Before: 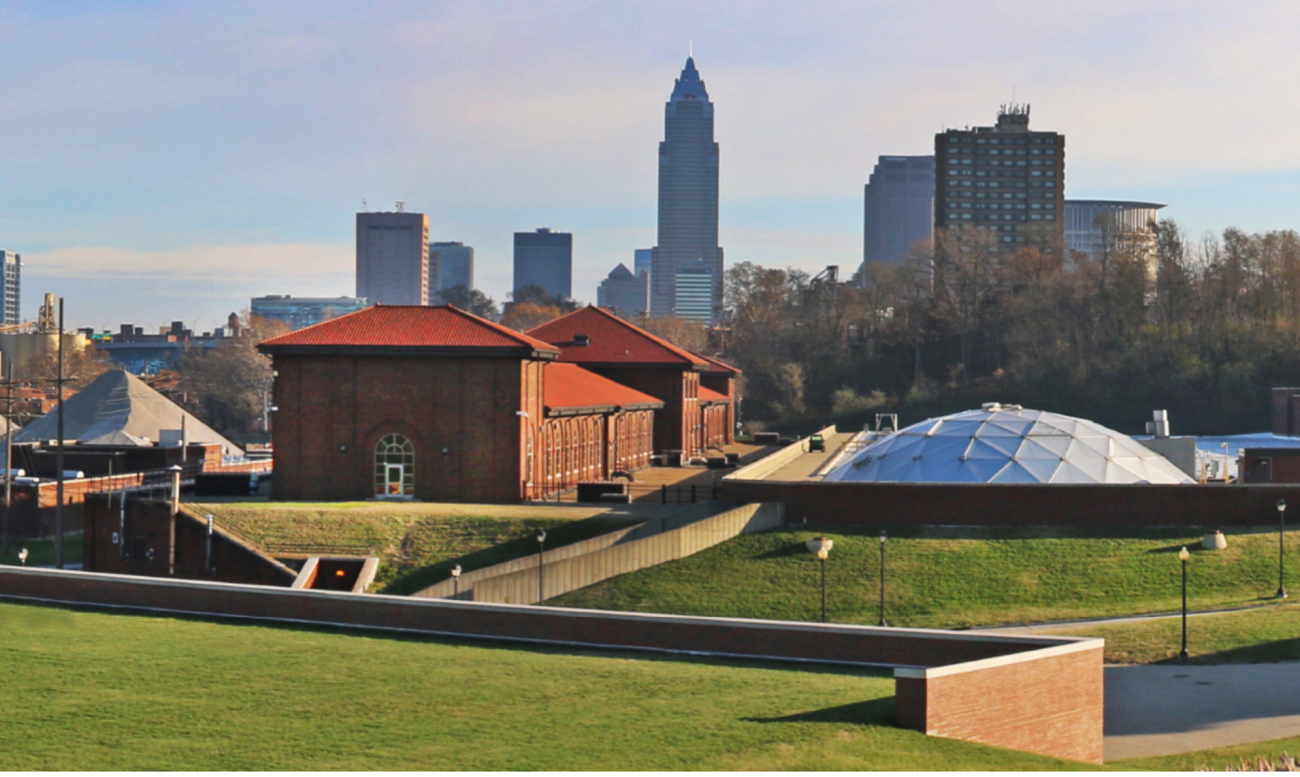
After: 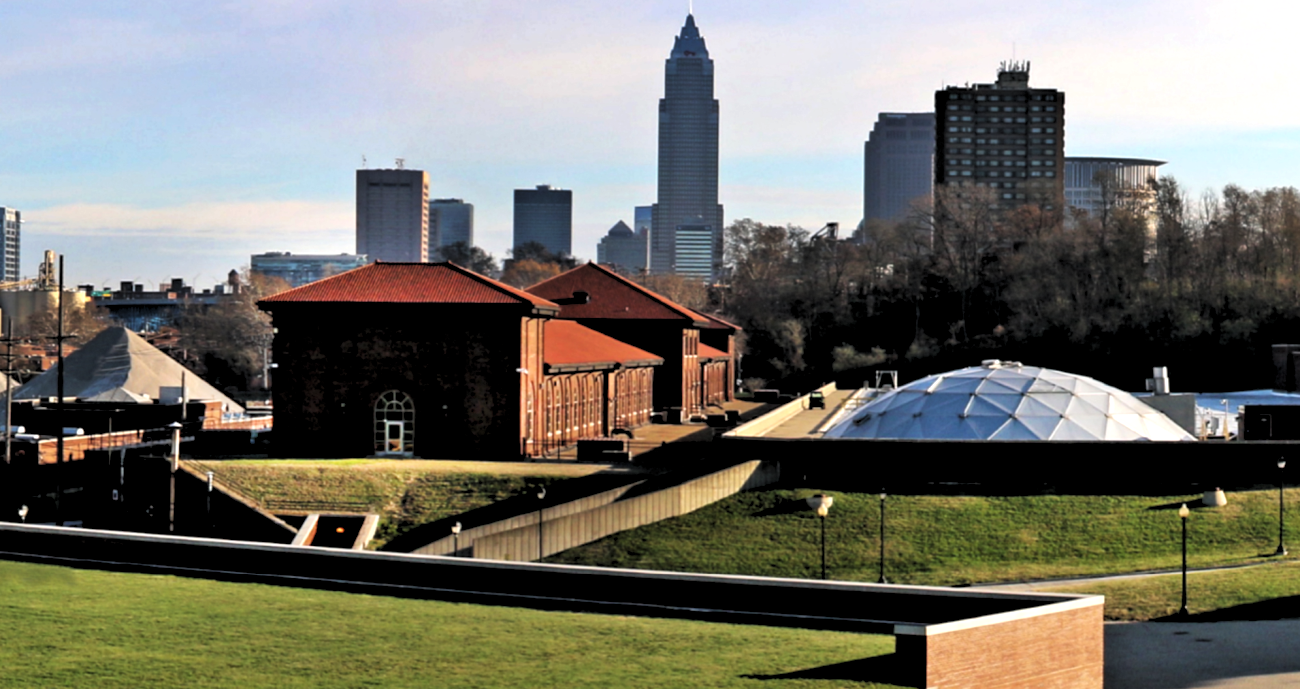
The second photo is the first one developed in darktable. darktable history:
levels: levels [0.052, 0.496, 0.908]
rgb levels: levels [[0.034, 0.472, 0.904], [0, 0.5, 1], [0, 0.5, 1]]
crop and rotate: top 5.609%, bottom 5.609%
